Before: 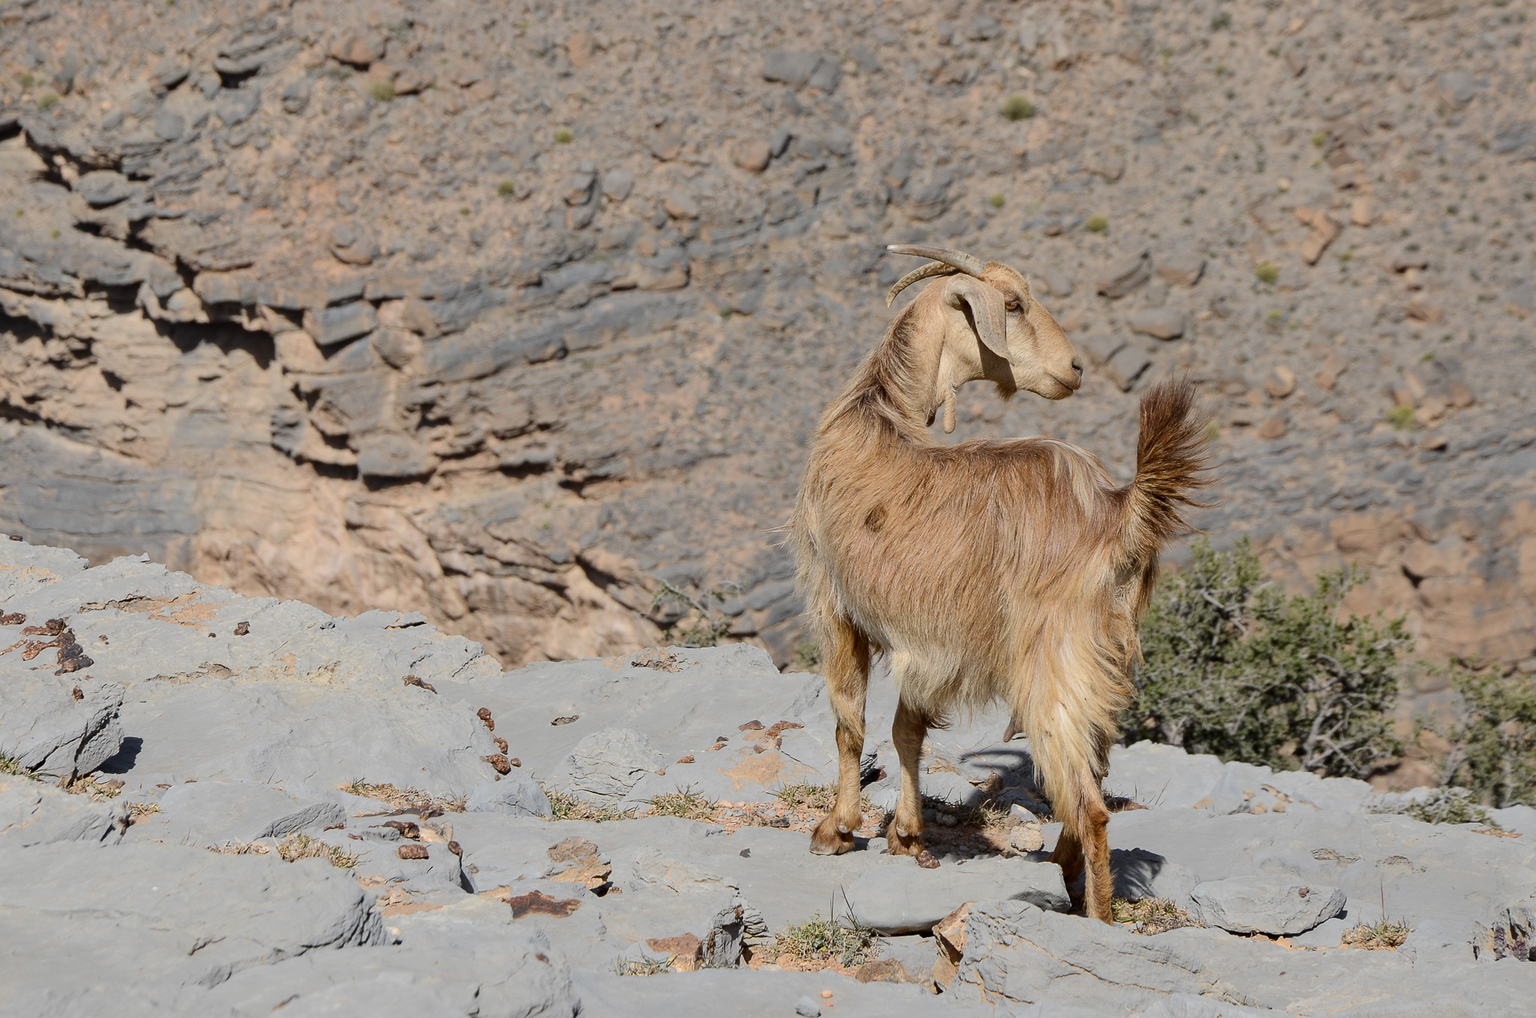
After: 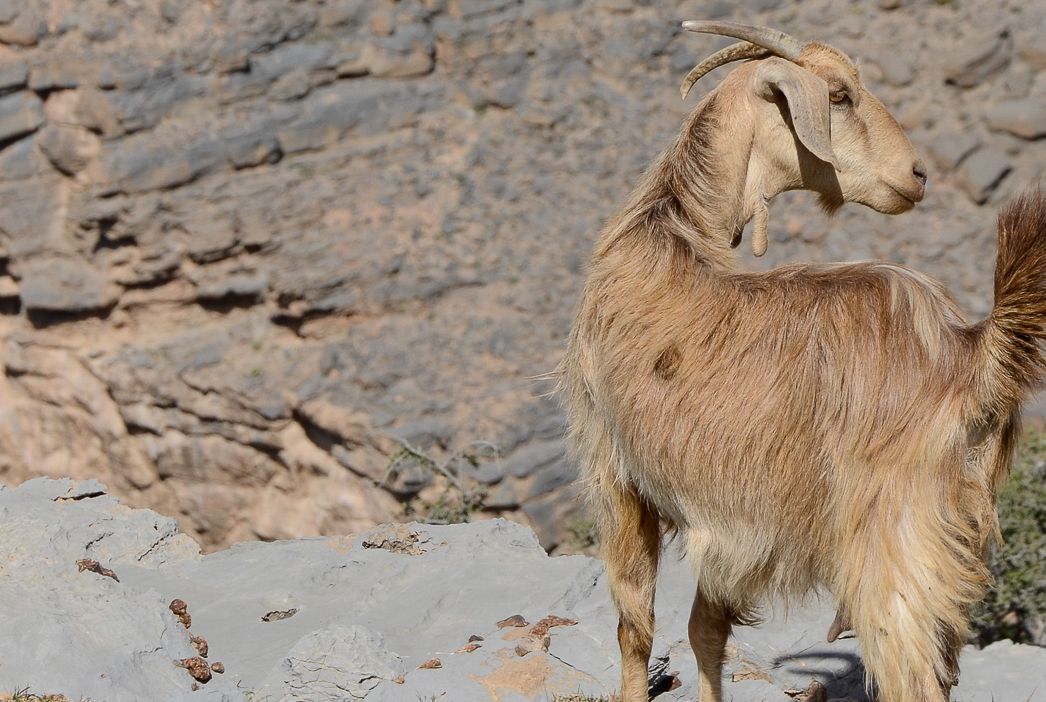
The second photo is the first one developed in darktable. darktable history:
crop and rotate: left 22.246%, top 22.449%, right 23.229%, bottom 22.36%
